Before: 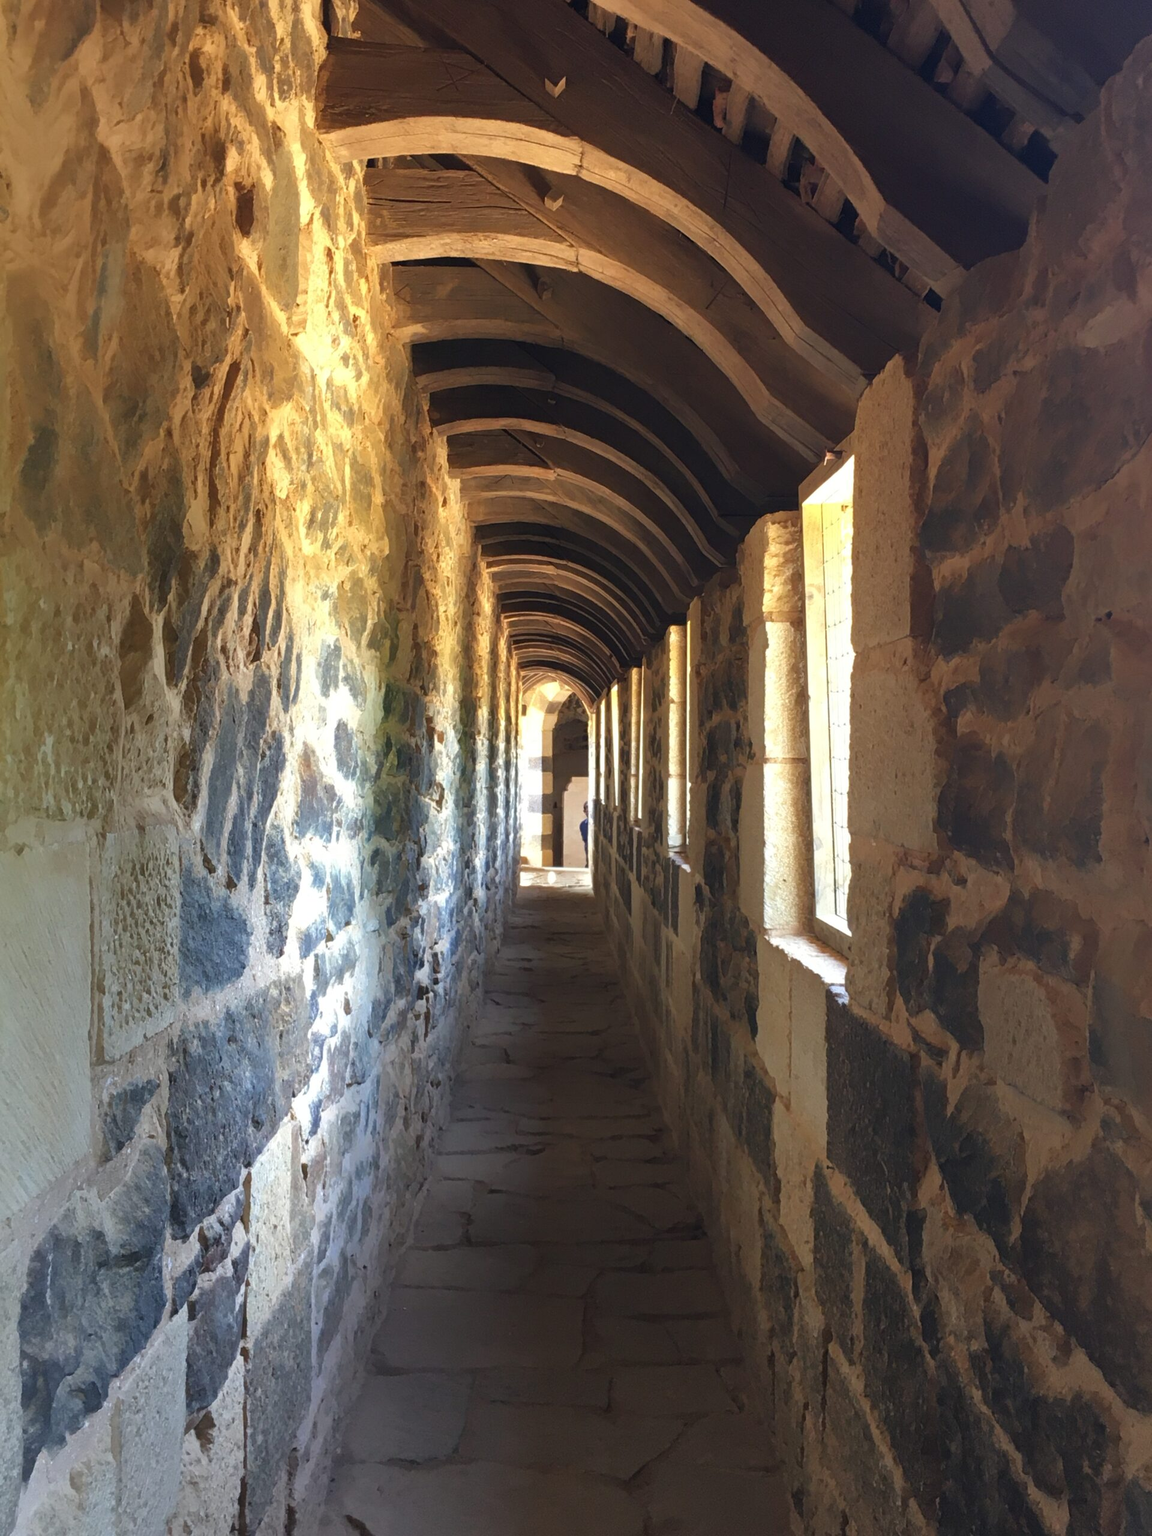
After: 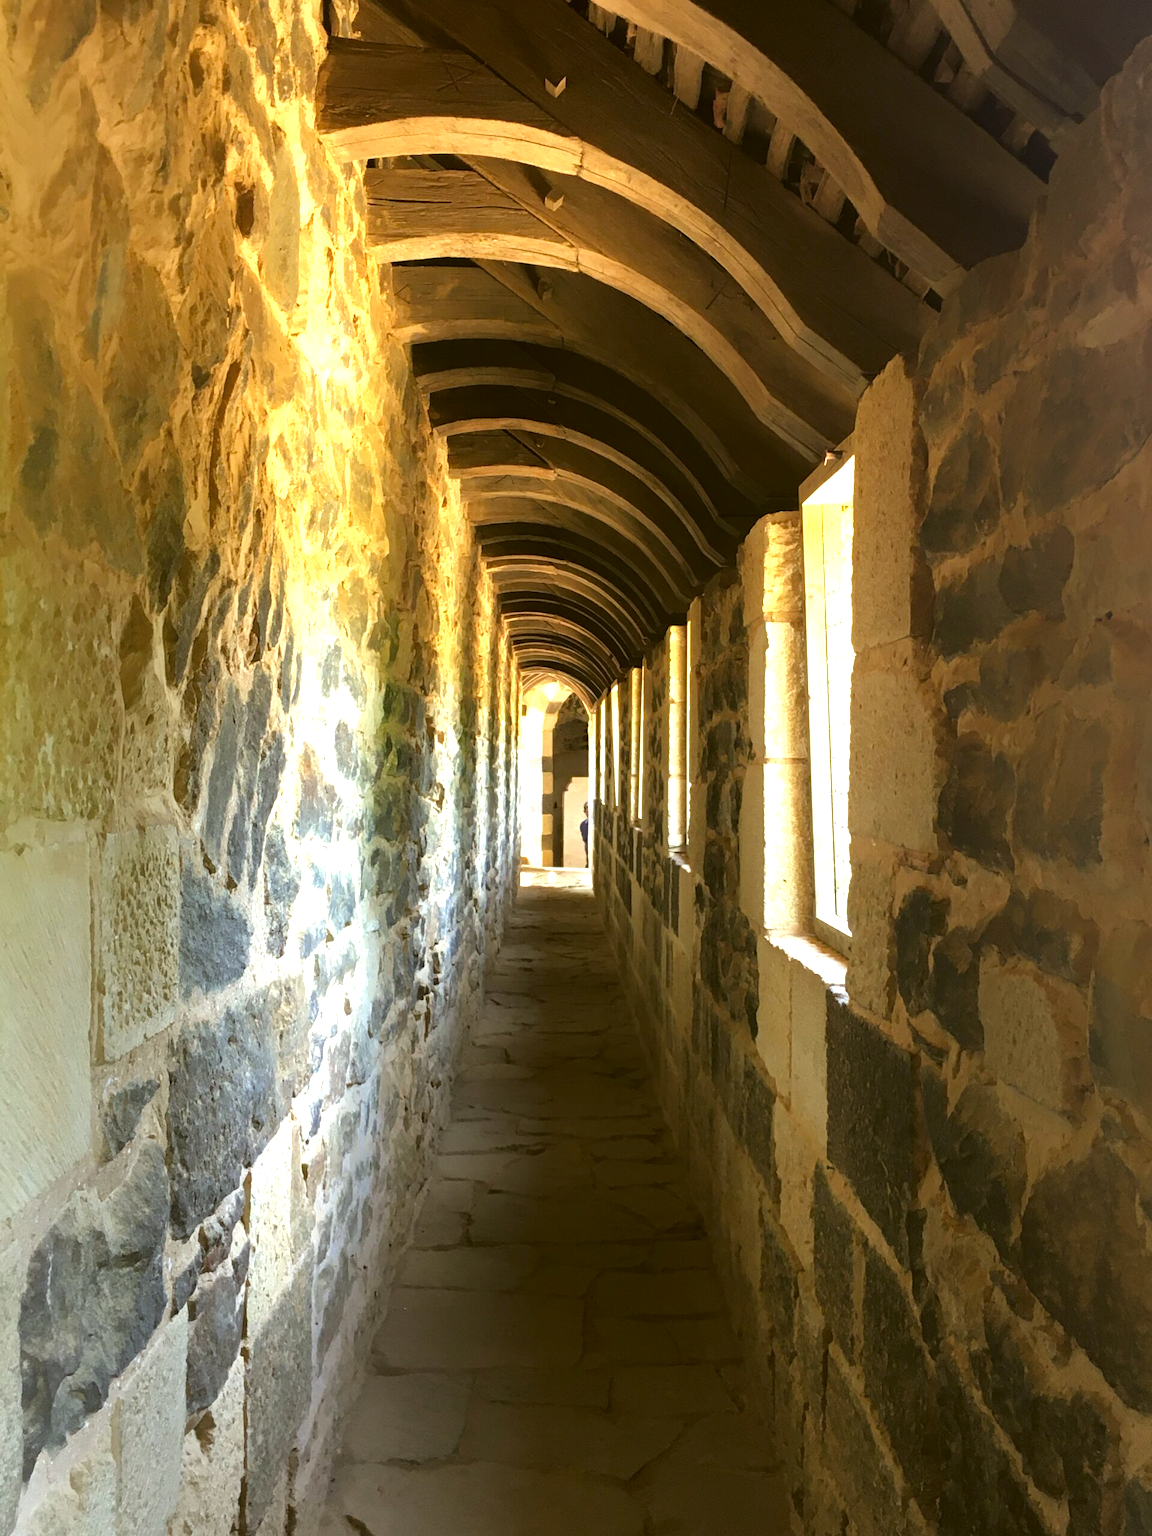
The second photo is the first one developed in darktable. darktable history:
tone equalizer: -8 EV -0.787 EV, -7 EV -0.674 EV, -6 EV -0.56 EV, -5 EV -0.375 EV, -3 EV 0.383 EV, -2 EV 0.6 EV, -1 EV 0.686 EV, +0 EV 0.73 EV
color correction: highlights a* -1.54, highlights b* 10.41, shadows a* 0.308, shadows b* 19.98
local contrast: mode bilateral grid, contrast 100, coarseness 100, detail 91%, midtone range 0.2
